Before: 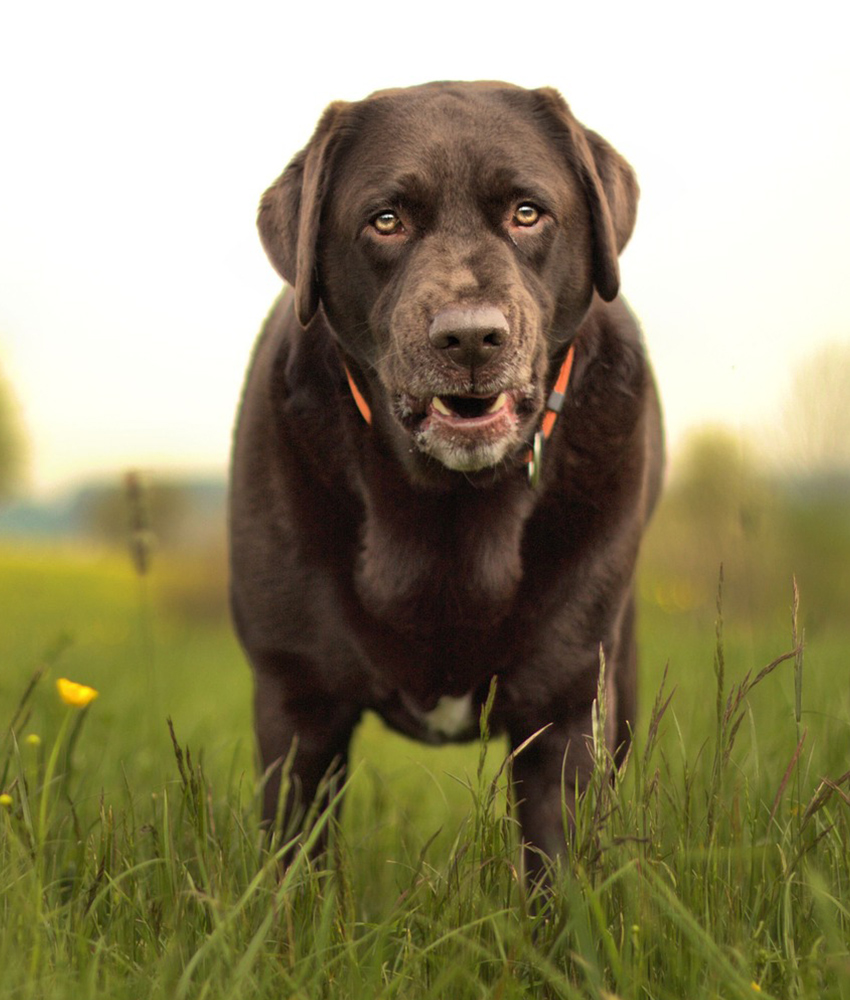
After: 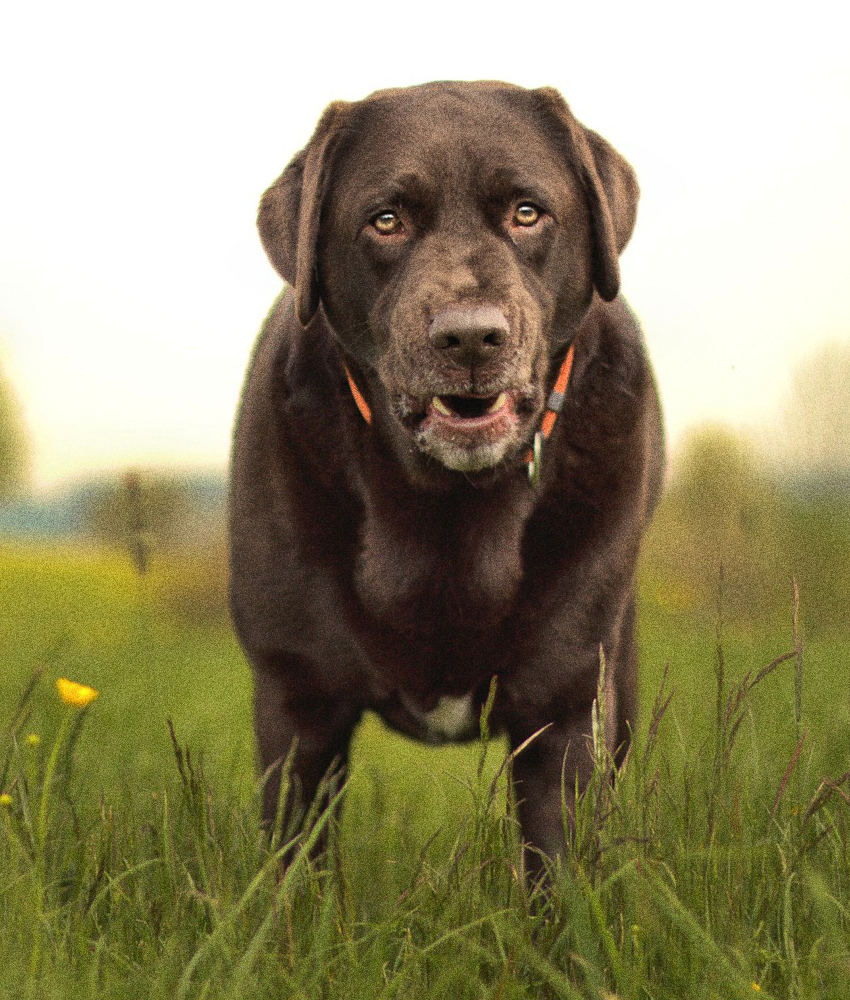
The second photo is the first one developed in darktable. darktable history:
tone curve: curves: ch0 [(0, 0) (0.003, 0.022) (0.011, 0.027) (0.025, 0.038) (0.044, 0.056) (0.069, 0.081) (0.1, 0.11) (0.136, 0.145) (0.177, 0.185) (0.224, 0.229) (0.277, 0.278) (0.335, 0.335) (0.399, 0.399) (0.468, 0.468) (0.543, 0.543) (0.623, 0.623) (0.709, 0.705) (0.801, 0.793) (0.898, 0.887) (1, 1)], preserve colors none
grain: coarseness 10.62 ISO, strength 55.56%
